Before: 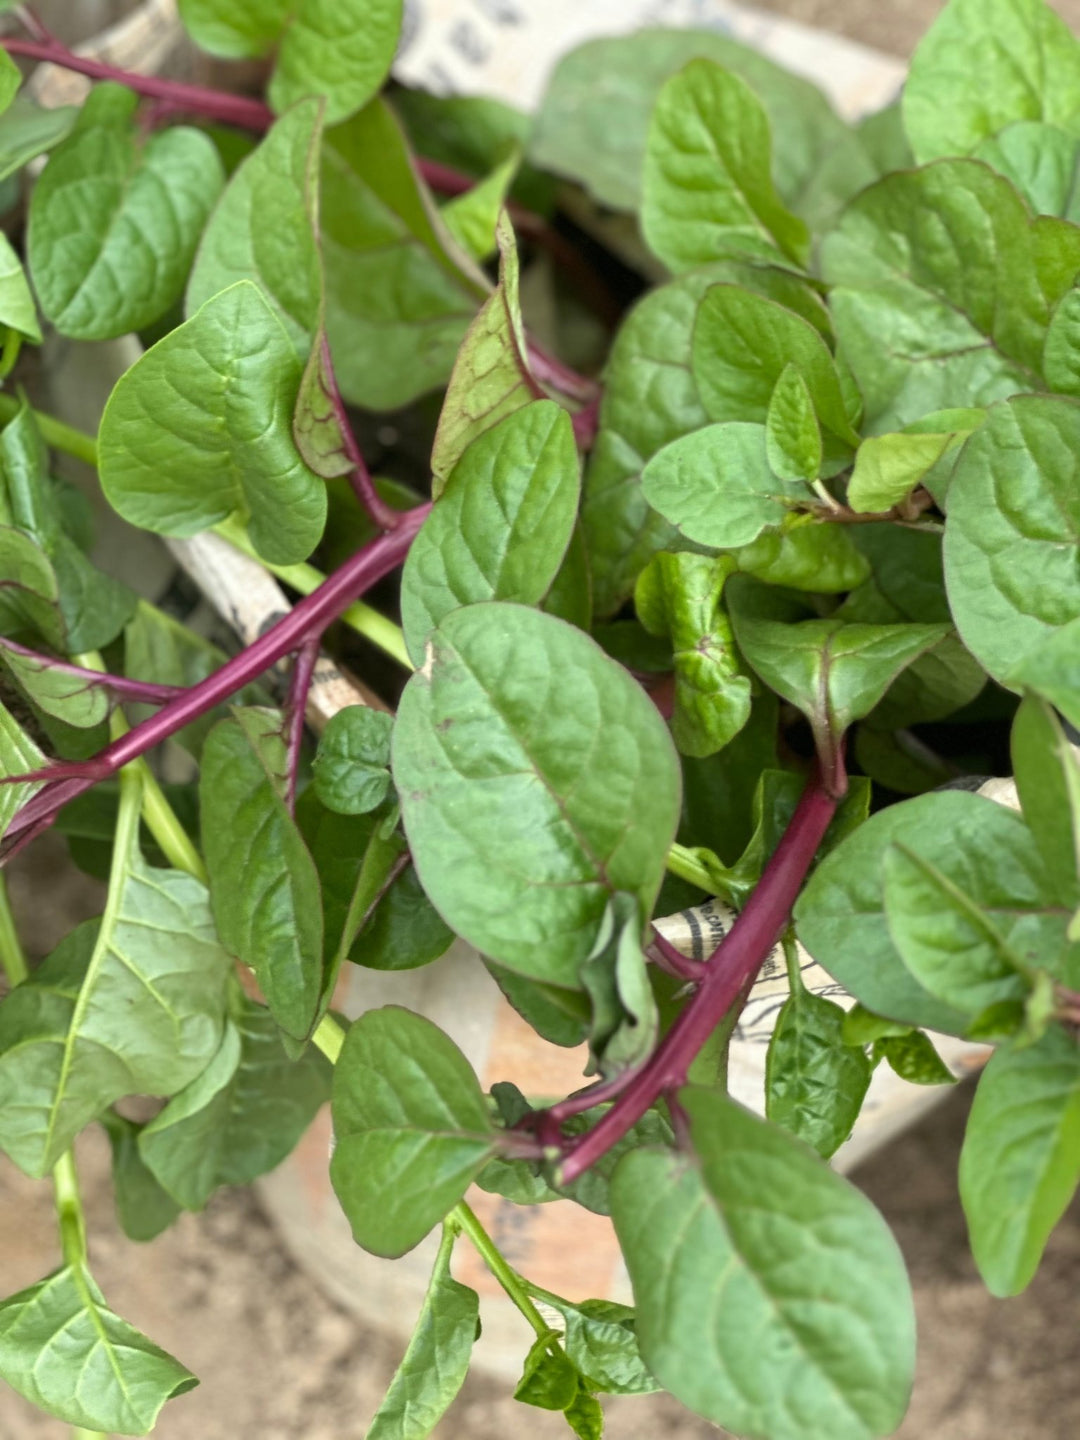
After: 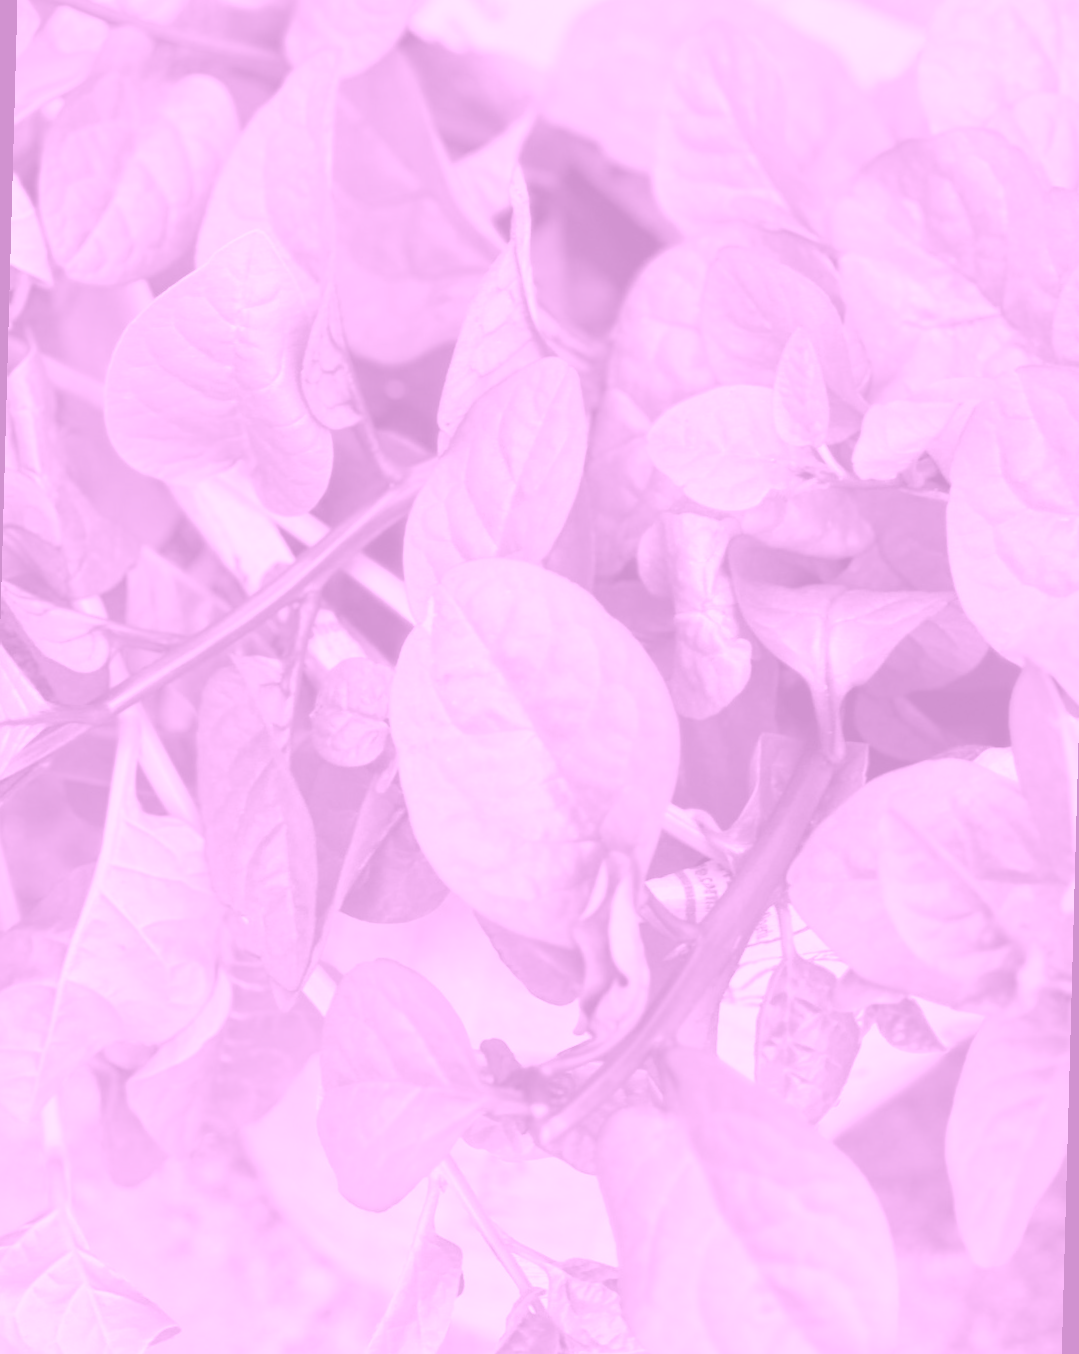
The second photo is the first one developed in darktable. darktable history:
color correction: highlights a* -2.24, highlights b* -18.1
rotate and perspective: rotation 1.57°, crop left 0.018, crop right 0.982, crop top 0.039, crop bottom 0.961
colorize: hue 331.2°, saturation 75%, source mix 30.28%, lightness 70.52%, version 1
haze removal: strength -0.05
